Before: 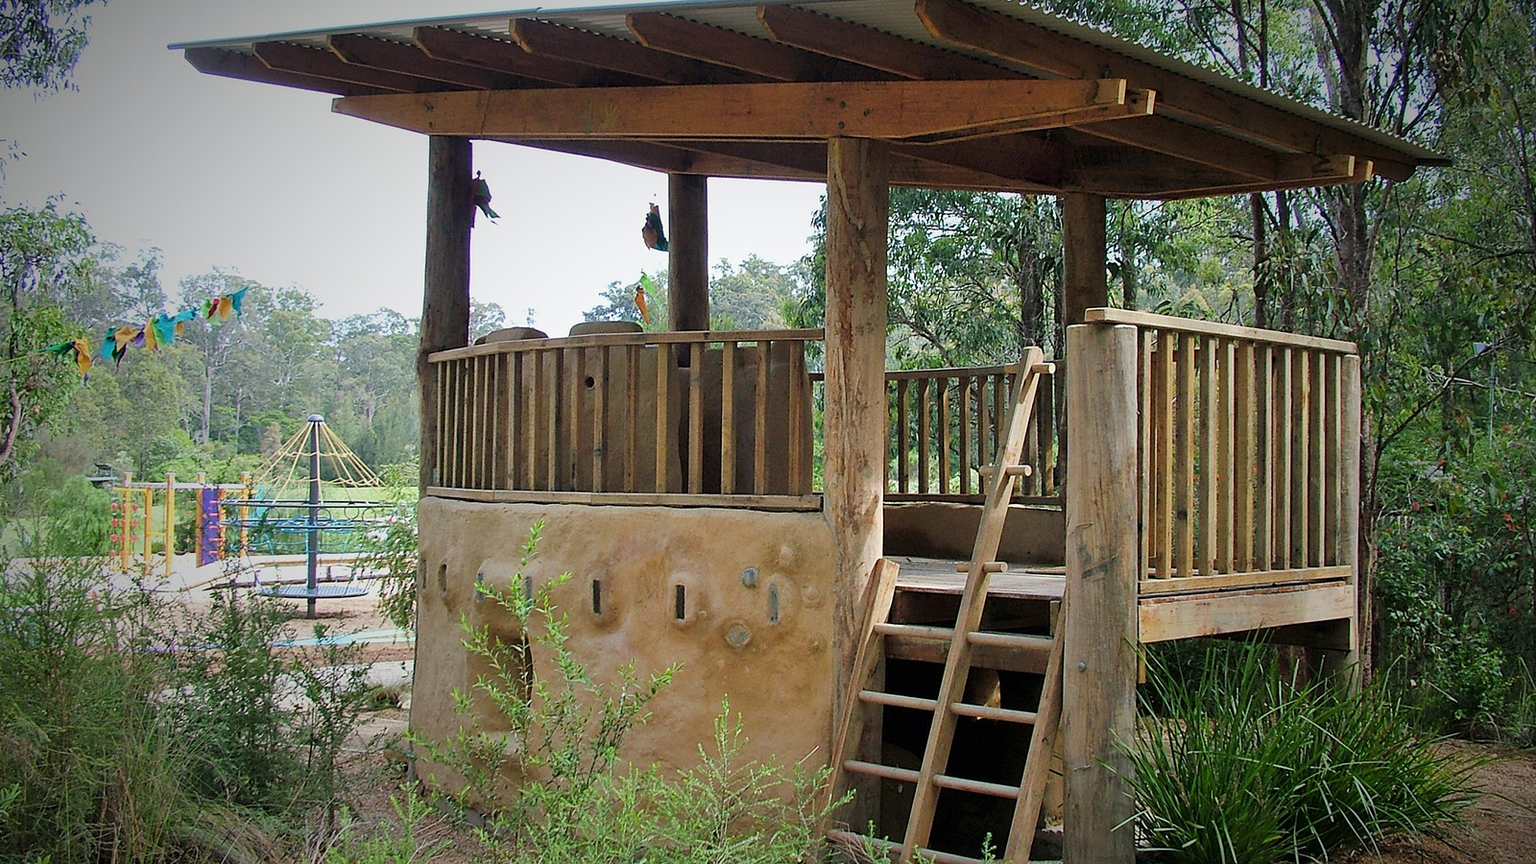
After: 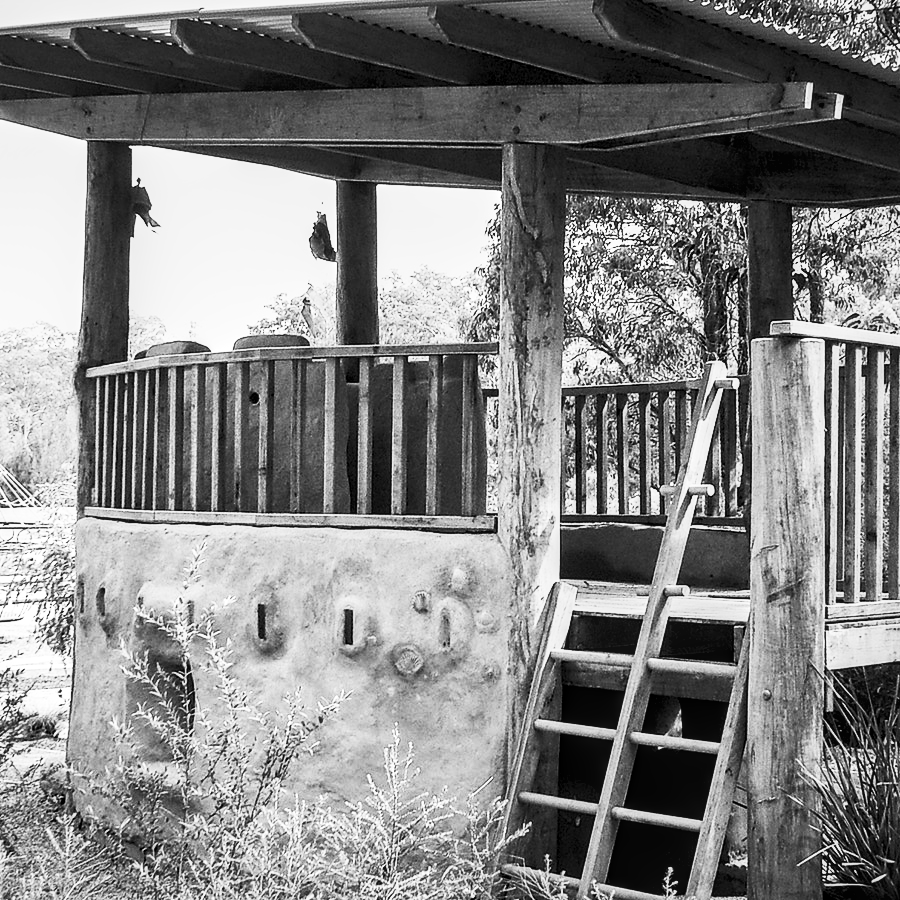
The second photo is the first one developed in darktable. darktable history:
color calibration: illuminant as shot in camera, x 0.358, y 0.373, temperature 4628.91 K
monochrome: on, module defaults
tone equalizer: on, module defaults
local contrast: on, module defaults
crop and rotate: left 22.516%, right 21.234%
exposure: black level correction 0.005, exposure 0.286 EV, compensate highlight preservation false
contrast brightness saturation: contrast 0.62, brightness 0.34, saturation 0.14
